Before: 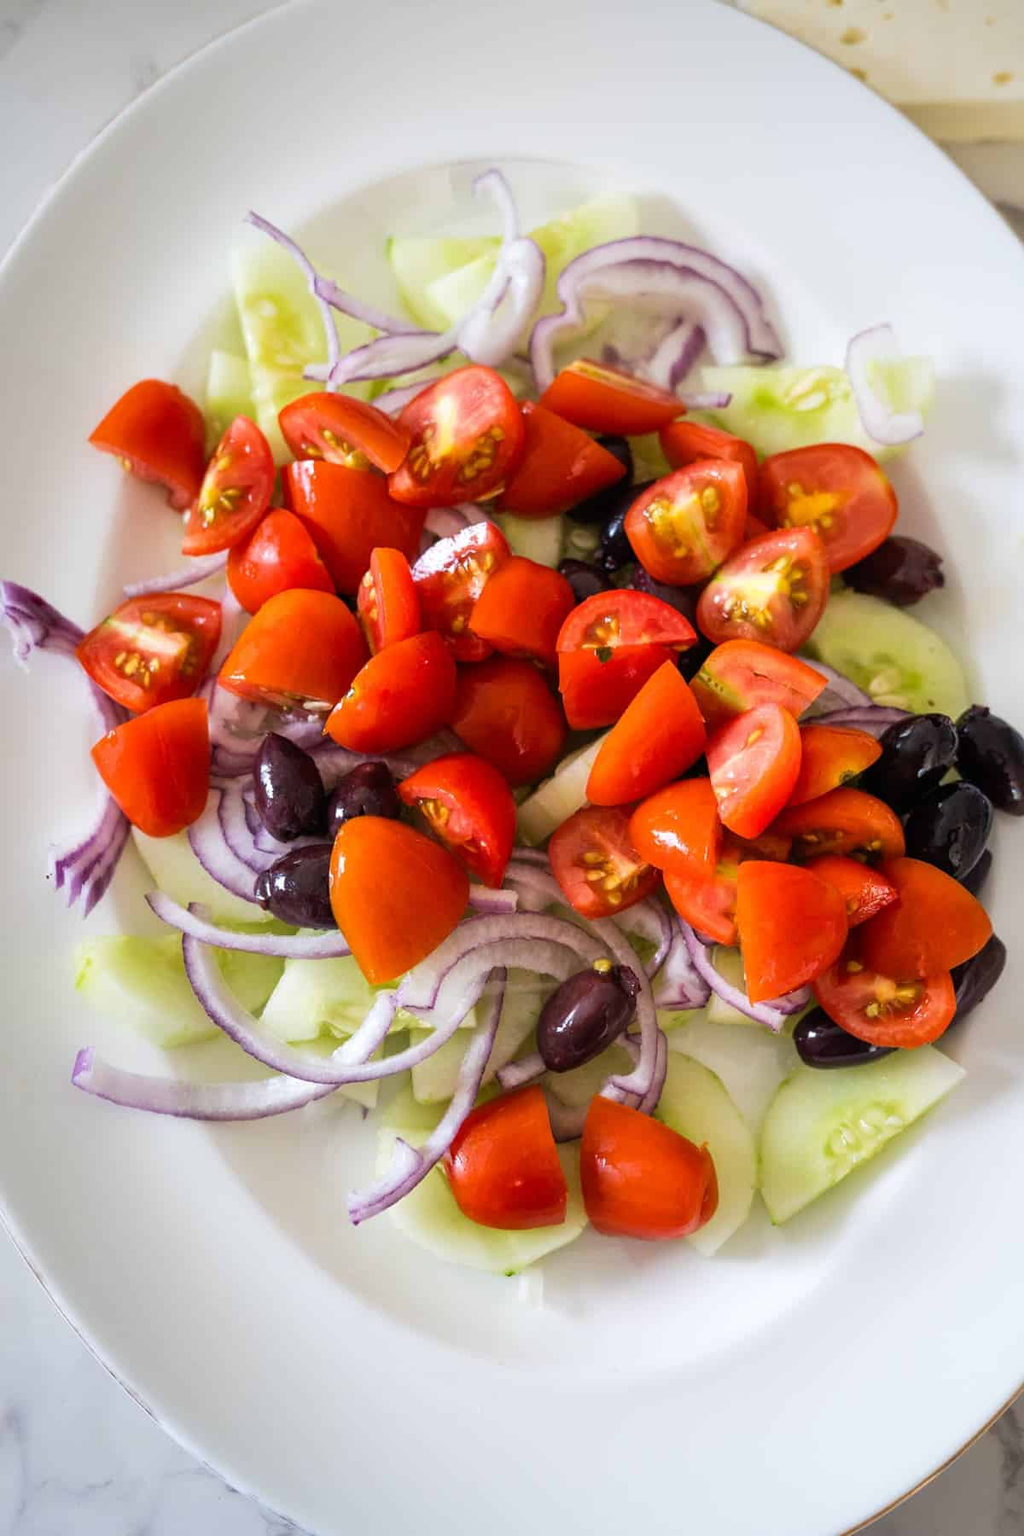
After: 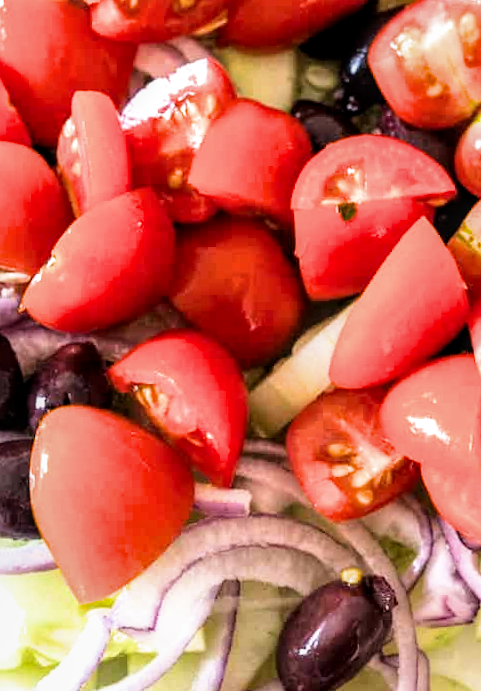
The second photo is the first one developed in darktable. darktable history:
local contrast: on, module defaults
exposure: exposure 1 EV, compensate highlight preservation false
rotate and perspective: rotation -1°, crop left 0.011, crop right 0.989, crop top 0.025, crop bottom 0.975
crop: left 30%, top 30%, right 30%, bottom 30%
shadows and highlights: shadows -20, white point adjustment -2, highlights -35
filmic rgb: black relative exposure -8.07 EV, white relative exposure 3 EV, hardness 5.35, contrast 1.25
